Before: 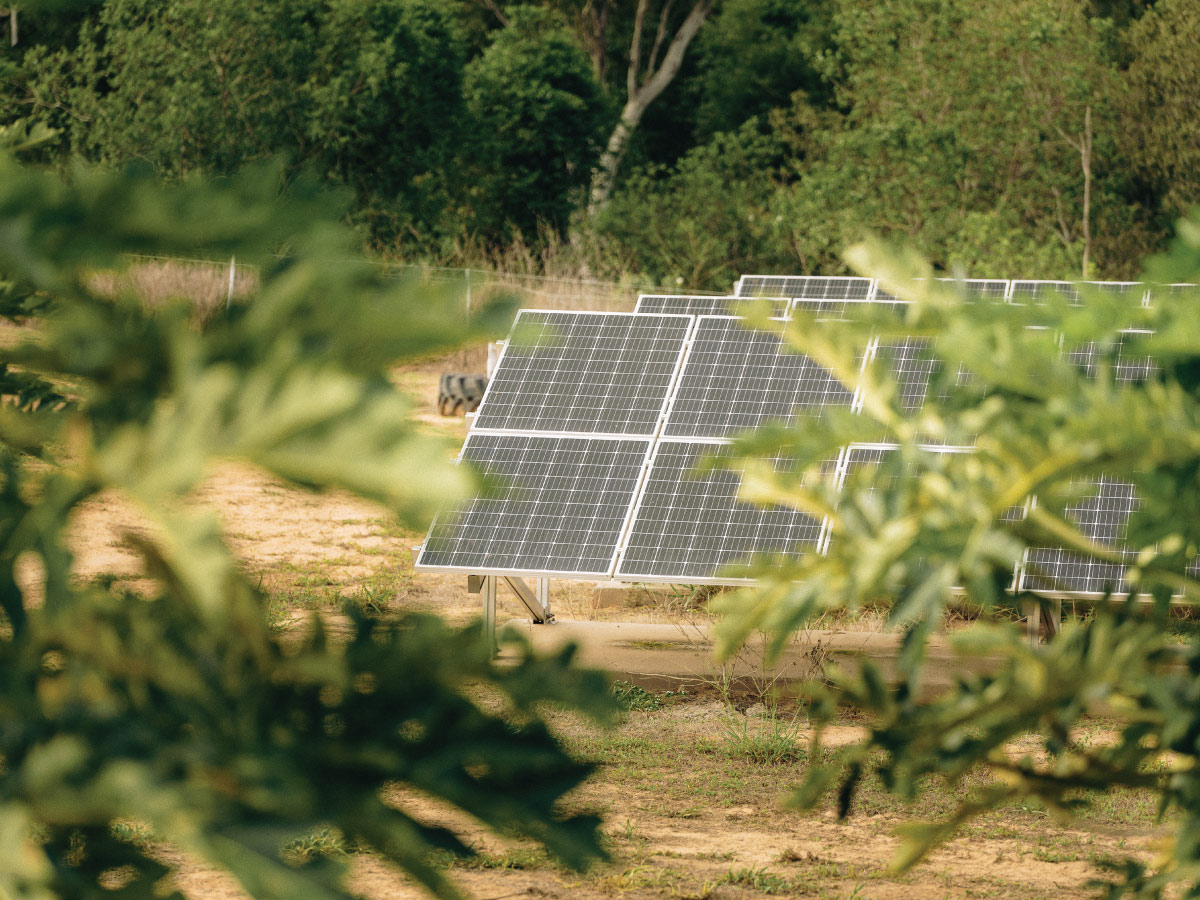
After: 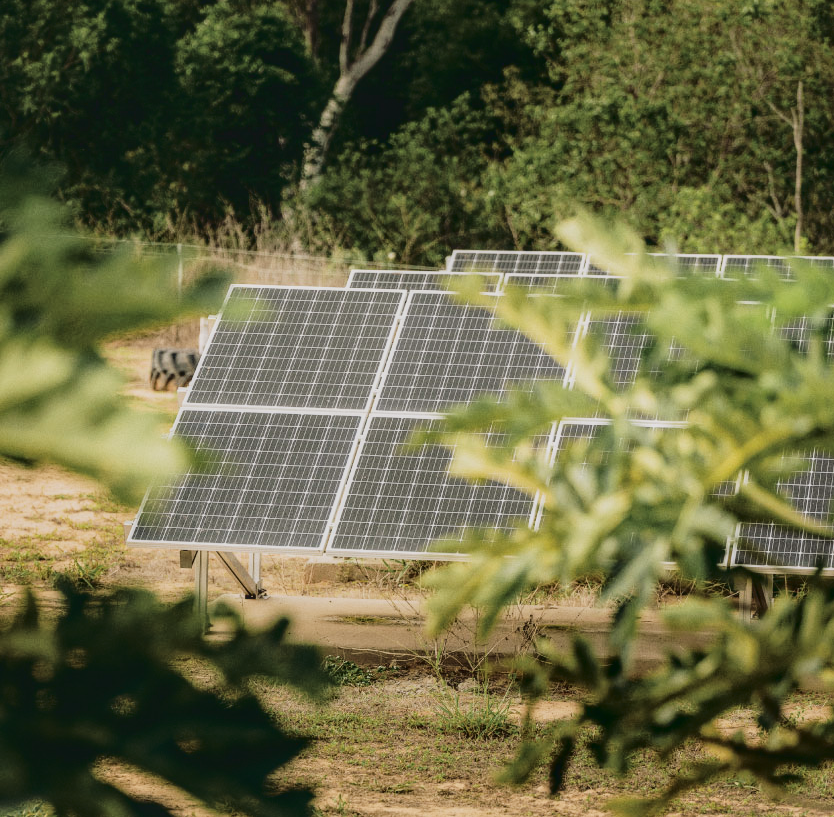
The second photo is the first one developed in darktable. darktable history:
crop and rotate: left 24.034%, top 2.838%, right 6.406%, bottom 6.299%
tone curve: curves: ch0 [(0, 0.072) (0.249, 0.176) (0.518, 0.489) (0.832, 0.854) (1, 0.948)], color space Lab, linked channels, preserve colors none
filmic rgb: black relative exposure -8.54 EV, white relative exposure 5.52 EV, hardness 3.39, contrast 1.016
local contrast: on, module defaults
